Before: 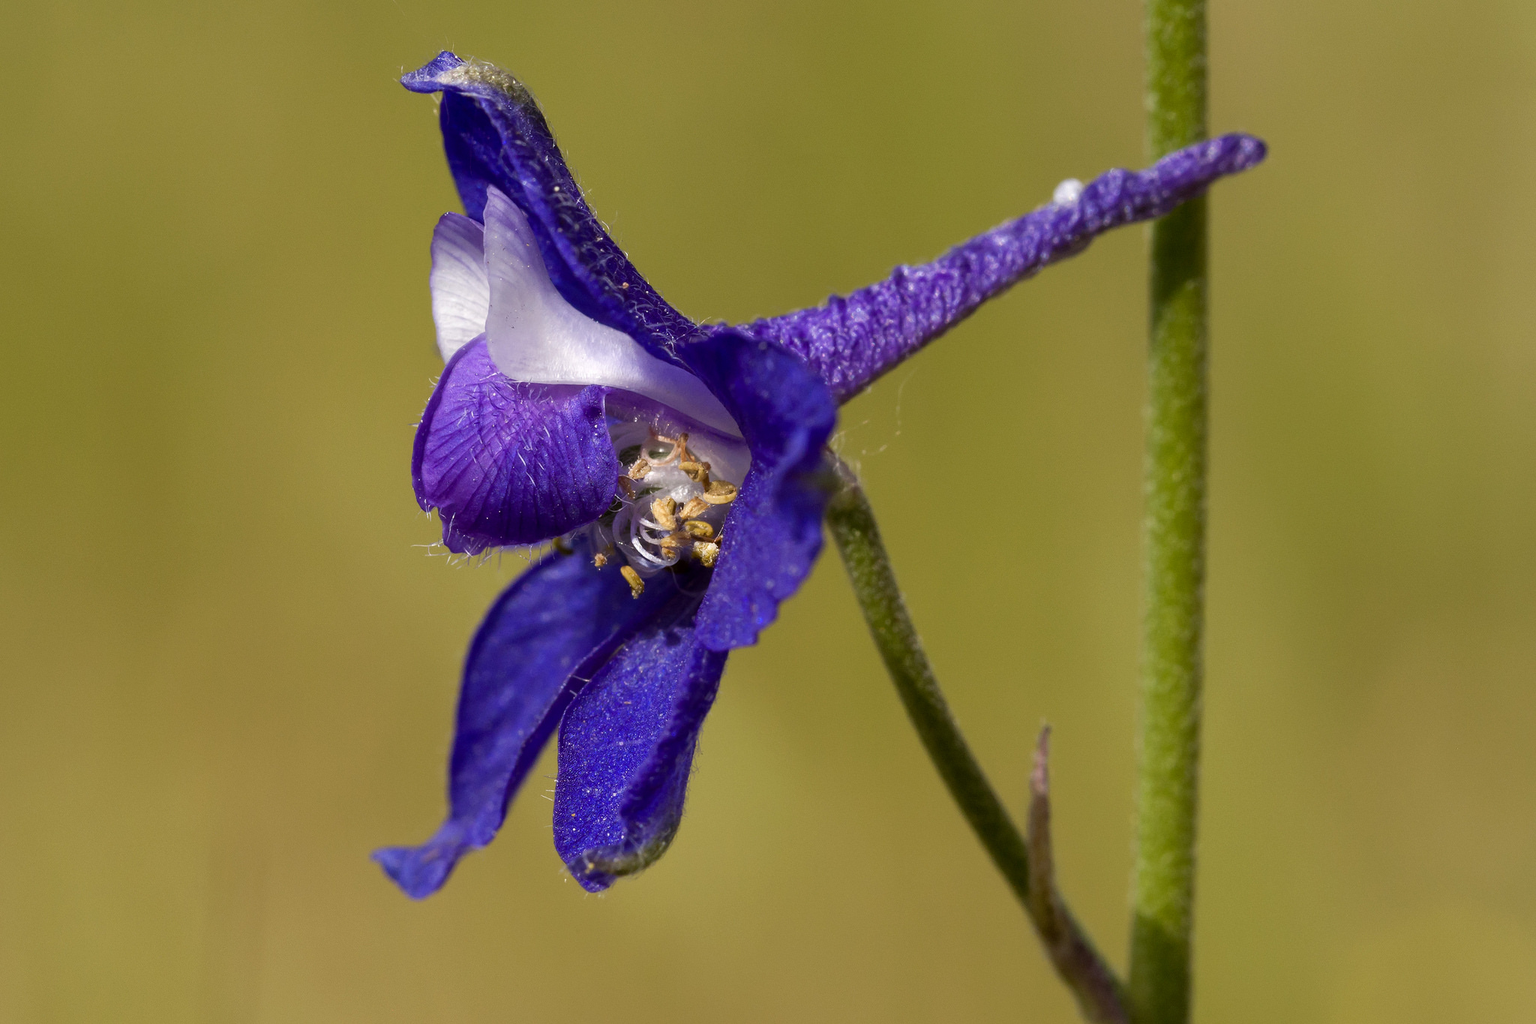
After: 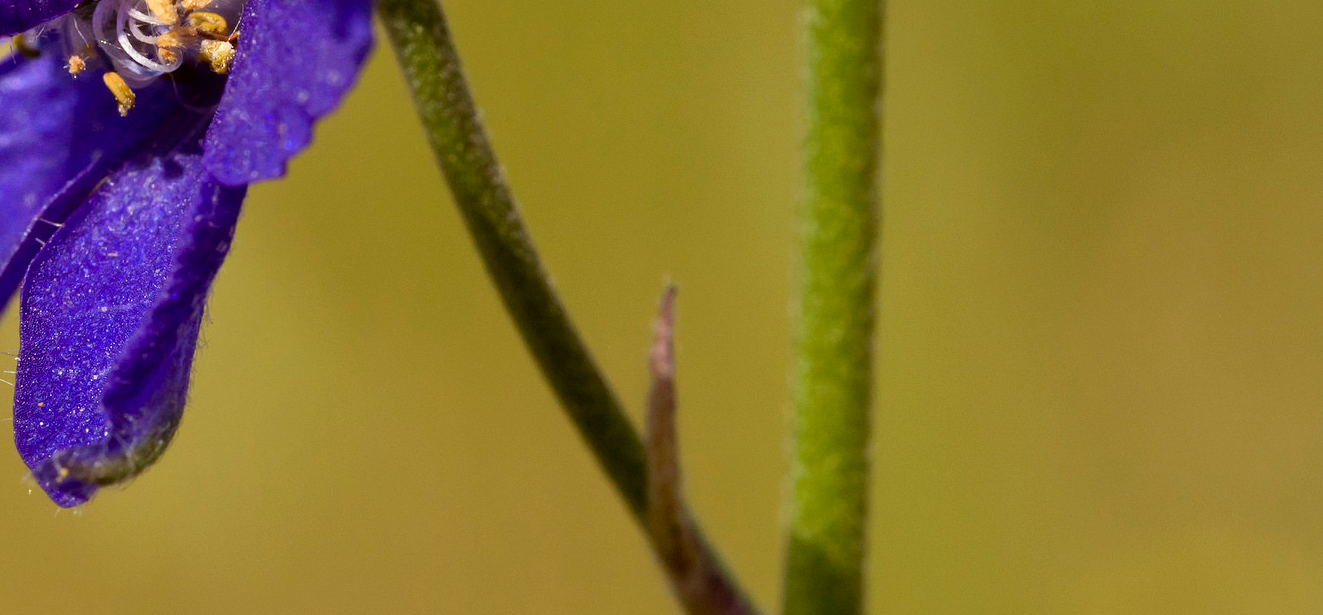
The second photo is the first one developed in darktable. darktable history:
crop and rotate: left 35.361%, top 49.968%, bottom 4.927%
shadows and highlights: shadows 53.24, soften with gaussian
color correction: highlights a* -0.889, highlights b* 4.61, shadows a* 3.58
